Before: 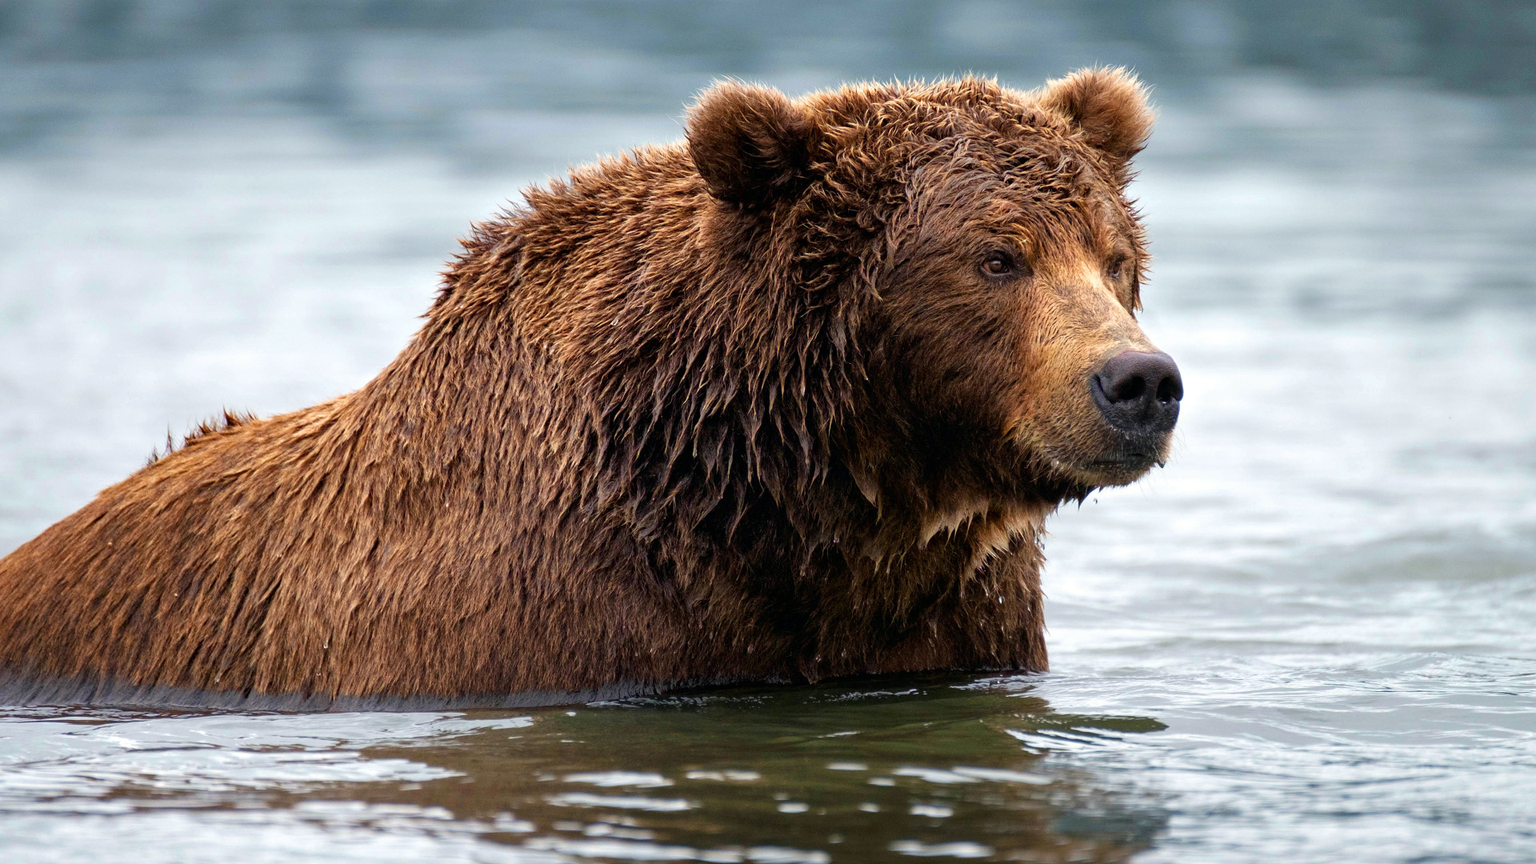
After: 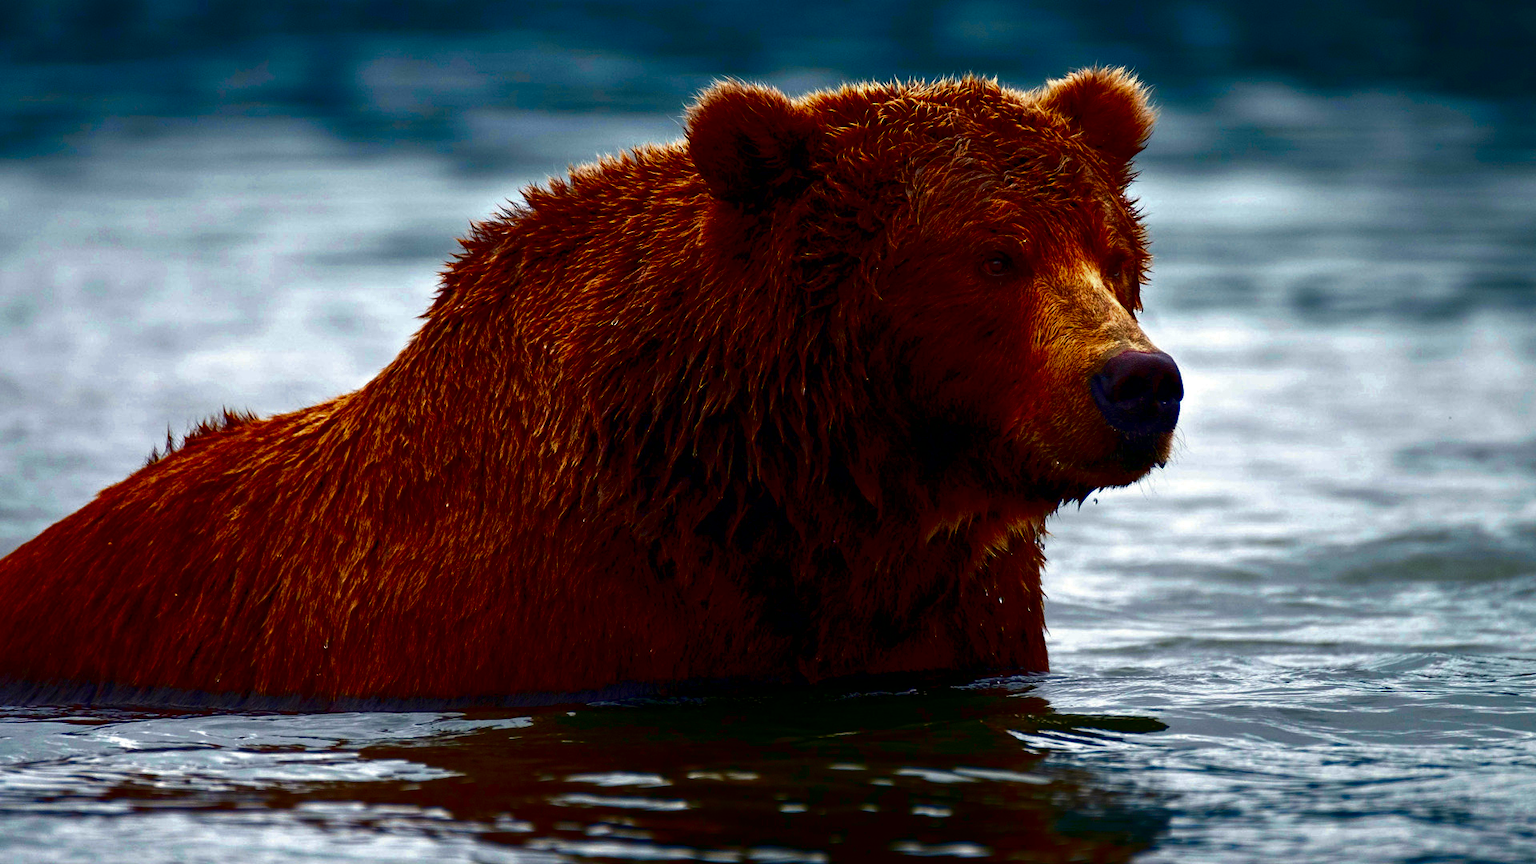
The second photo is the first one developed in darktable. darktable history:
contrast brightness saturation: brightness -0.997, saturation 0.999
